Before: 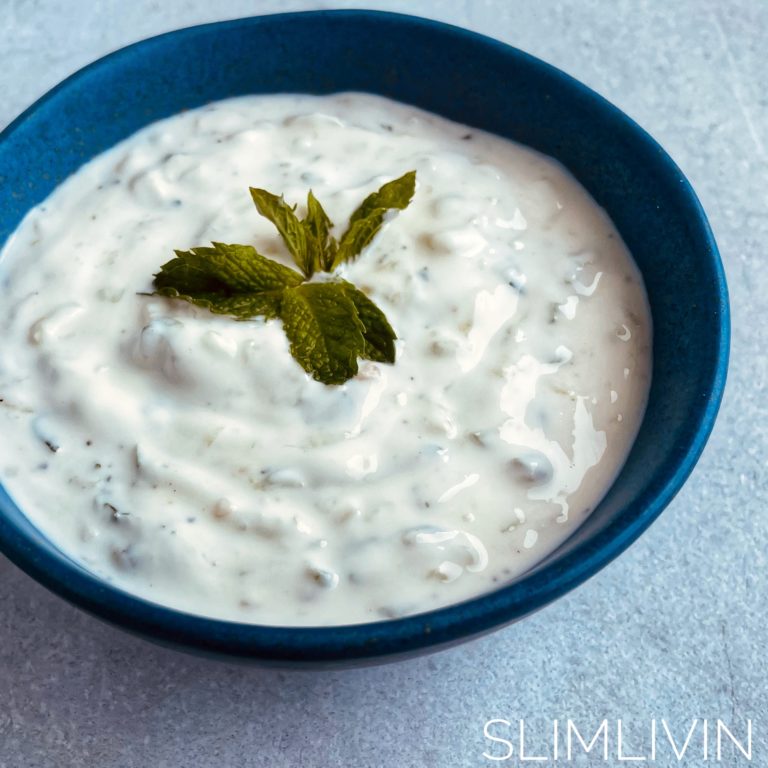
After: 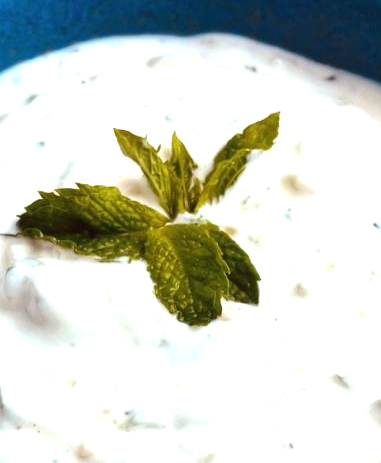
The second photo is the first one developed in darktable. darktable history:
exposure: black level correction -0.001, exposure 0.902 EV, compensate highlight preservation false
crop: left 17.716%, top 7.69%, right 32.625%, bottom 31.922%
